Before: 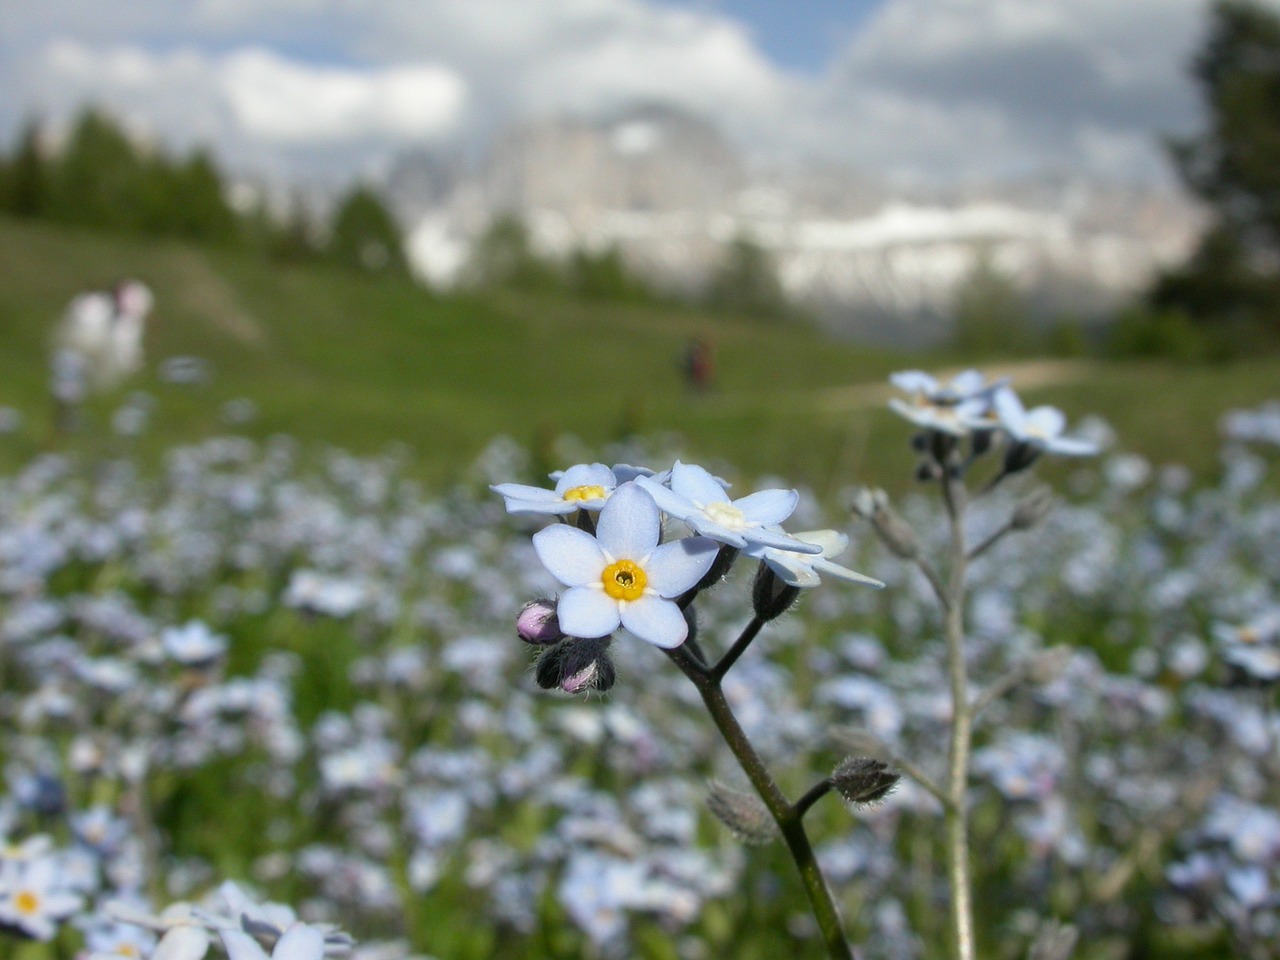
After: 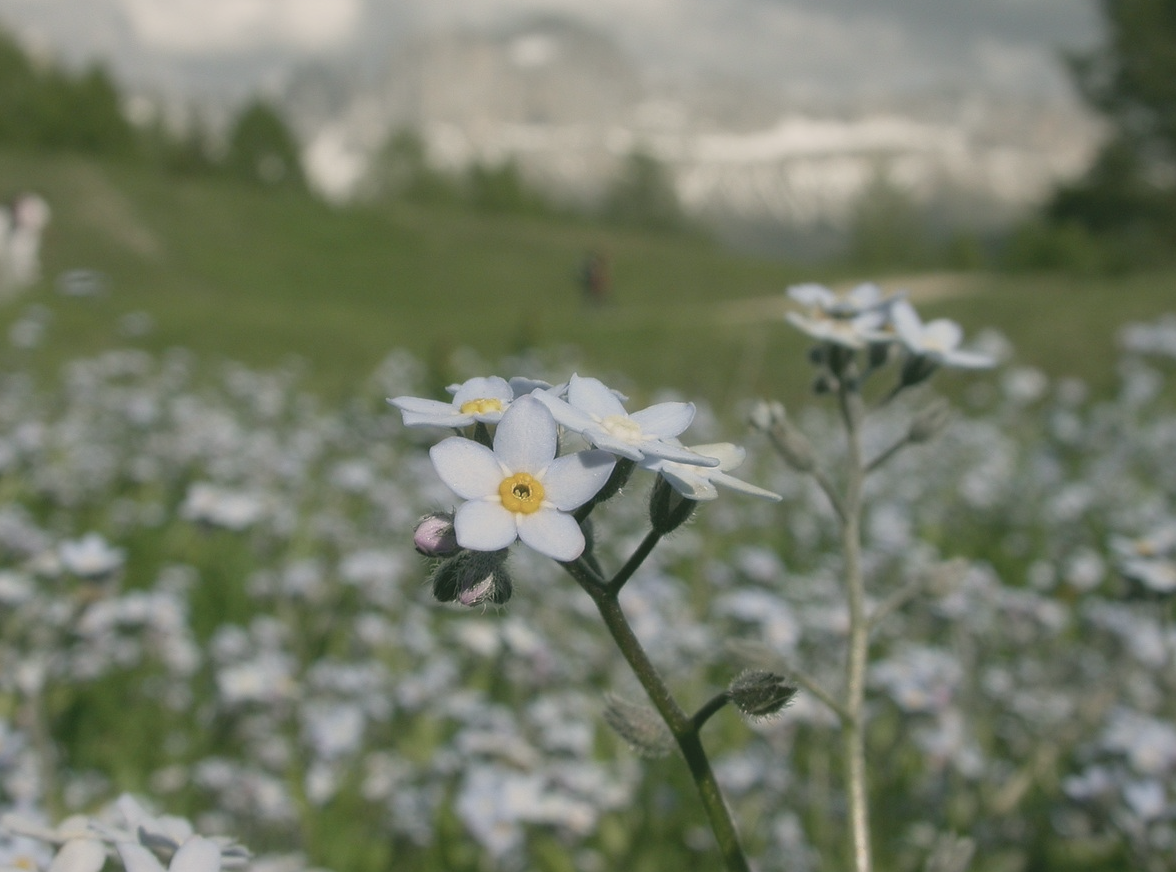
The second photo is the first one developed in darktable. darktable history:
contrast brightness saturation: contrast -0.251, saturation -0.436
crop and rotate: left 8.121%, top 9.076%
color correction: highlights a* 4.04, highlights b* 4.94, shadows a* -8.07, shadows b* 5.07
